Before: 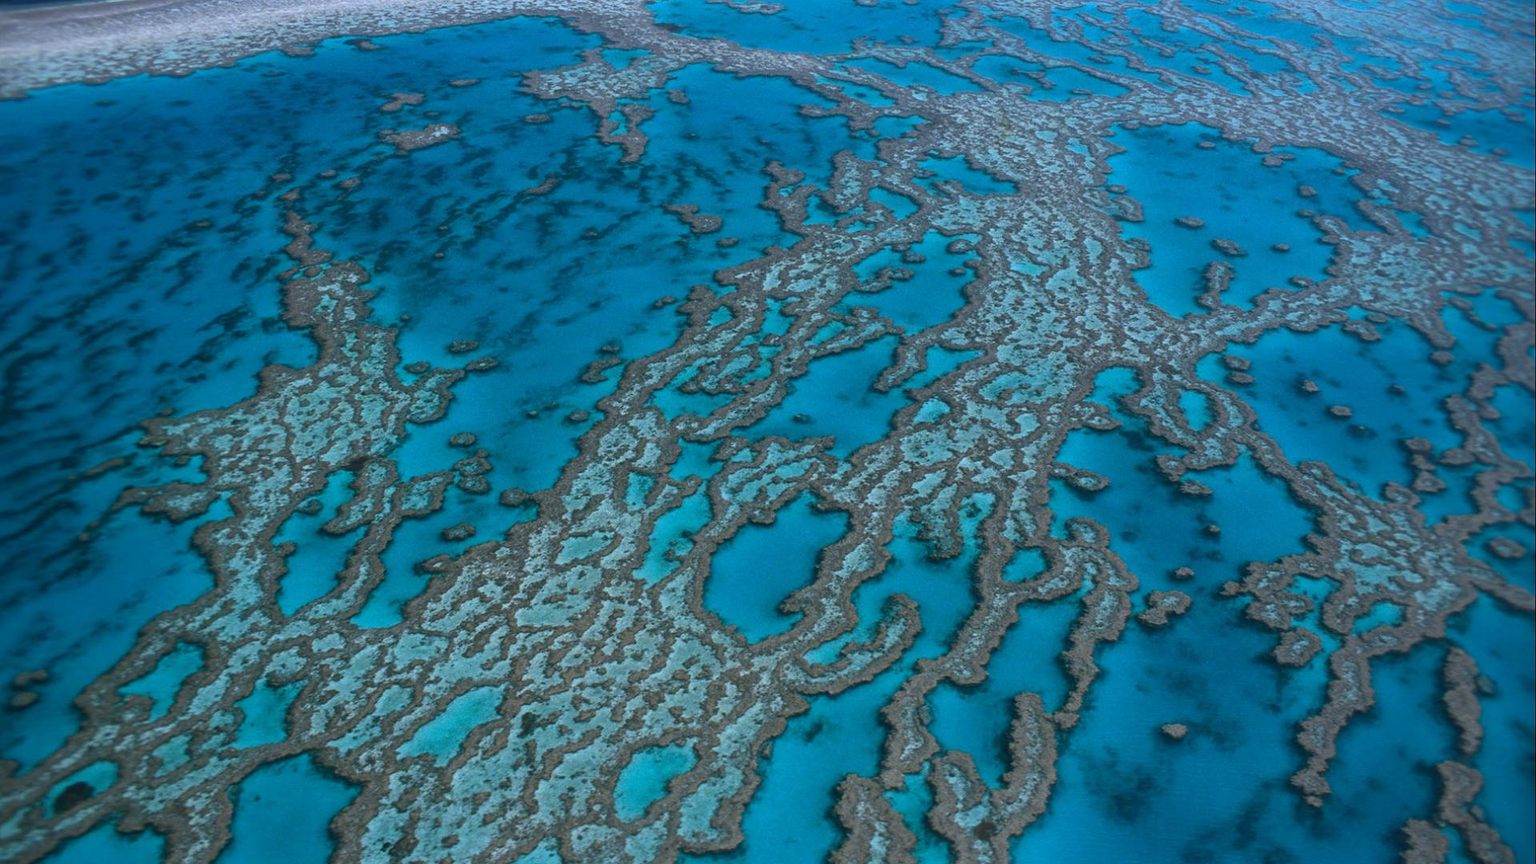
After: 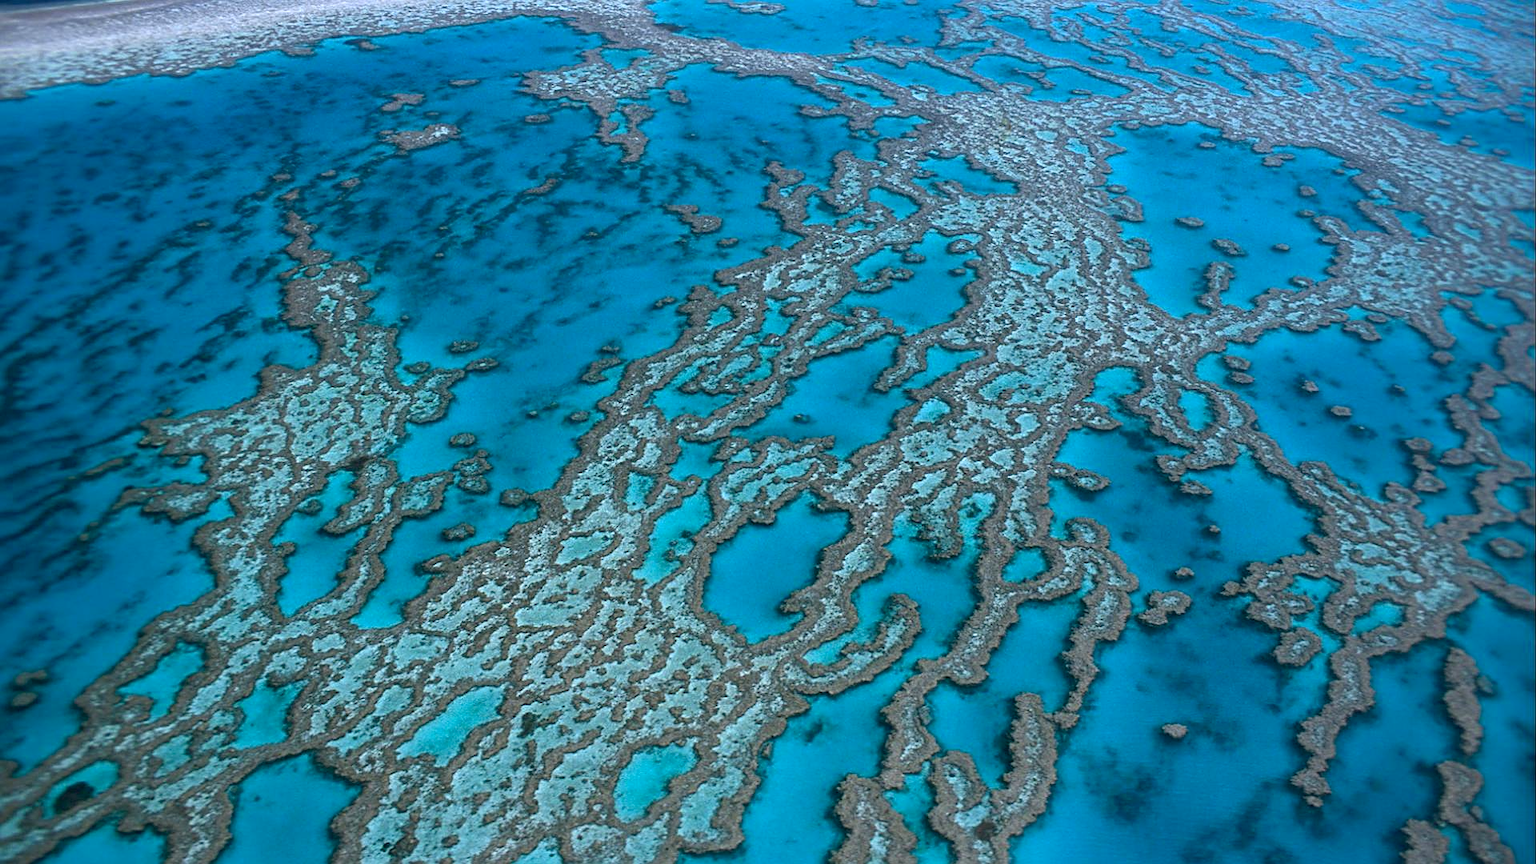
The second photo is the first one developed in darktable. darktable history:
sharpen: on, module defaults
exposure: black level correction 0.005, exposure 0.417 EV, compensate highlight preservation false
